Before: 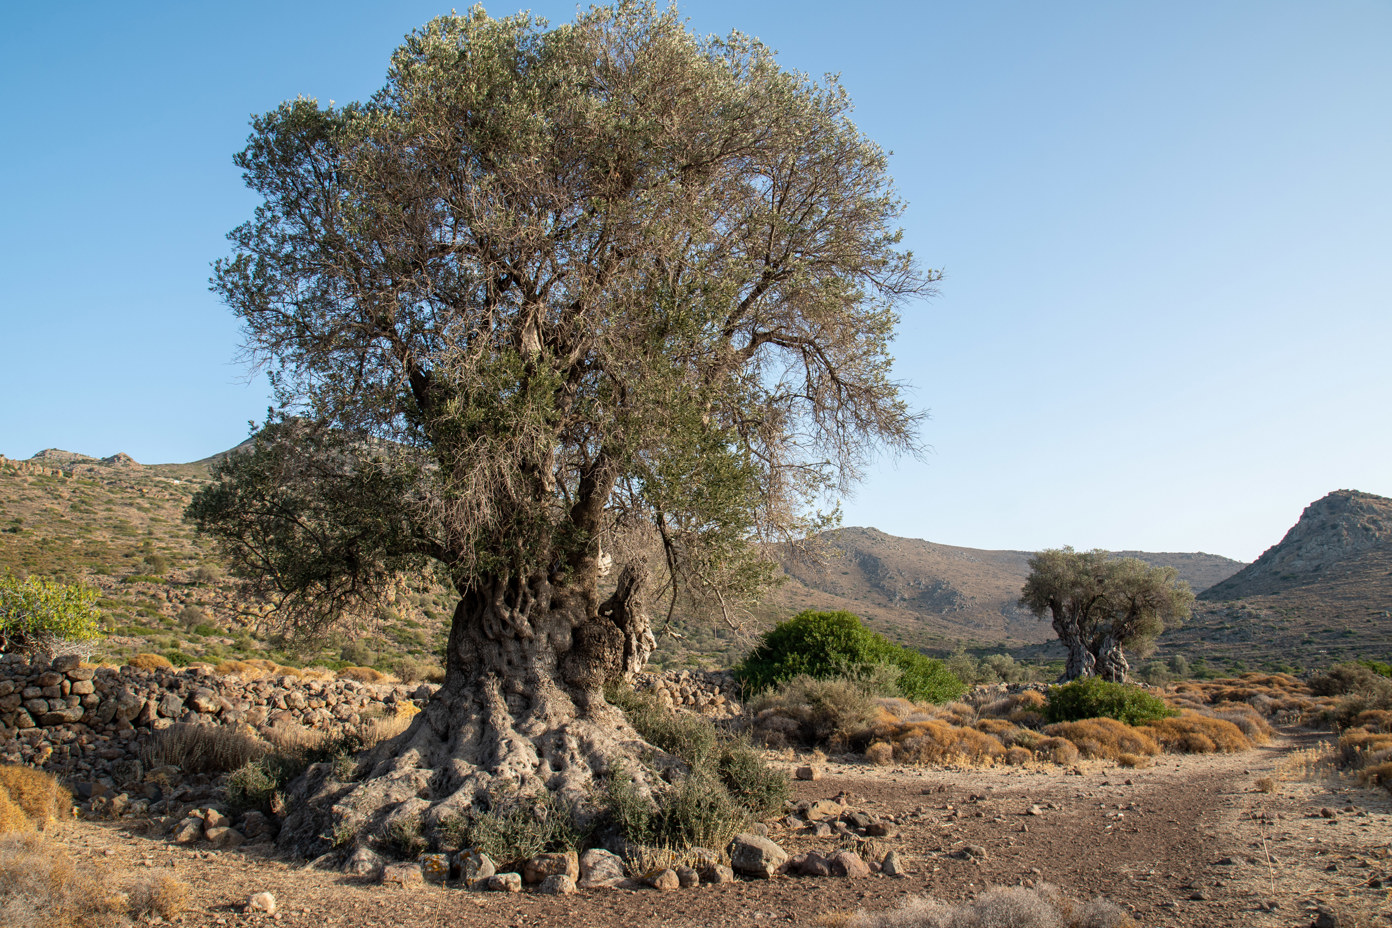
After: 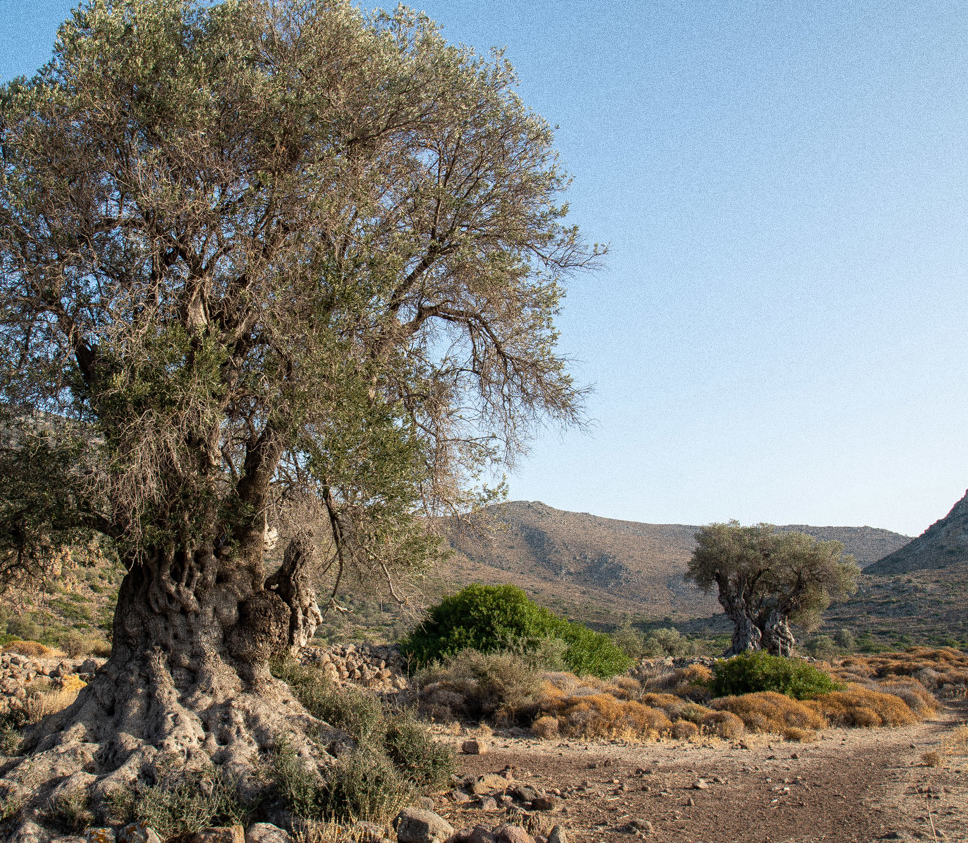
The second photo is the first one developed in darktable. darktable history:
grain: coarseness 0.09 ISO, strength 40%
crop and rotate: left 24.034%, top 2.838%, right 6.406%, bottom 6.299%
